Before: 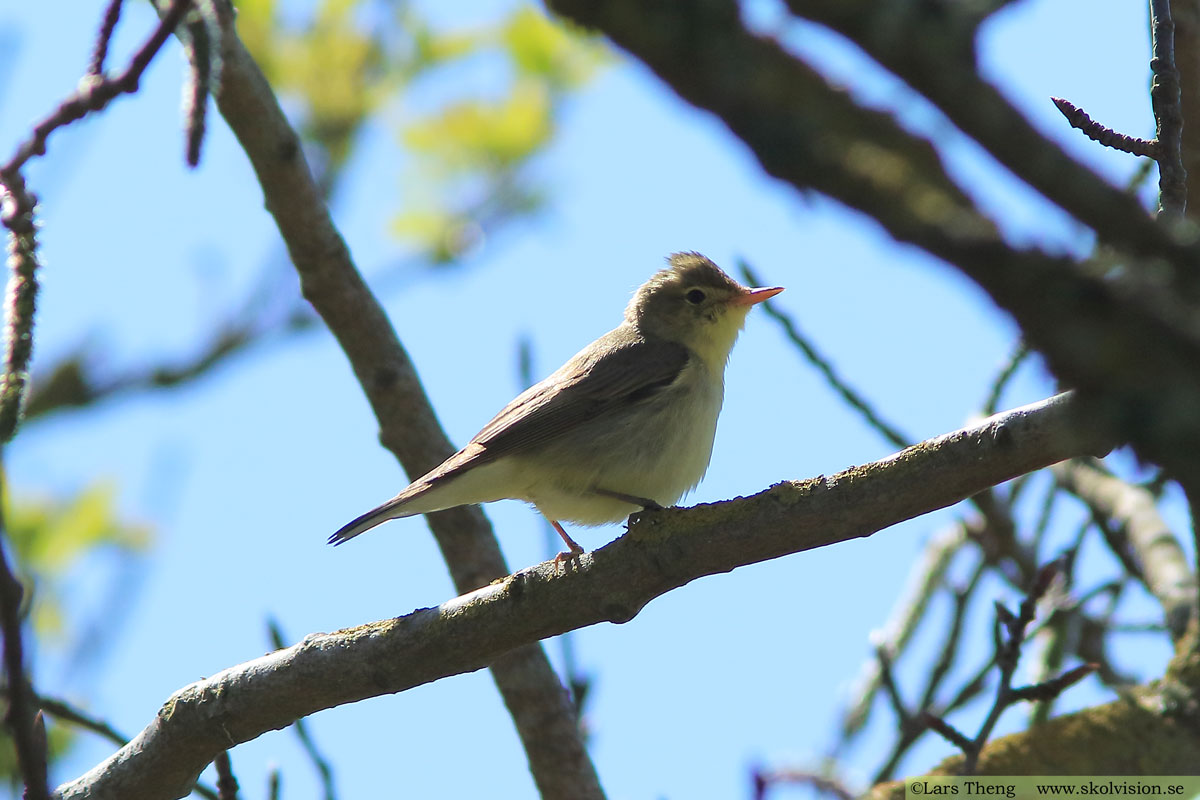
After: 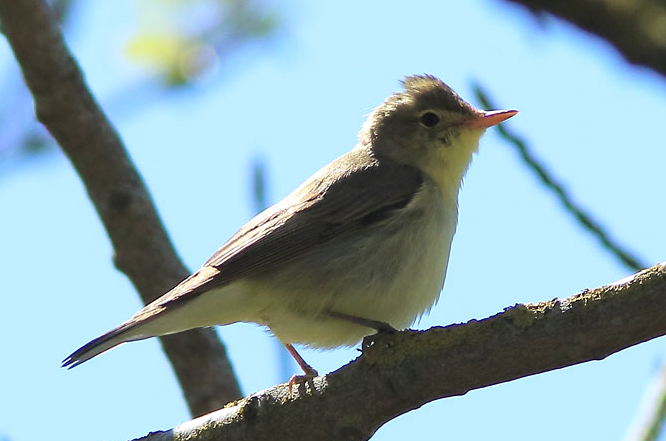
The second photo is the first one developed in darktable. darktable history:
crop and rotate: left 22.205%, top 22.127%, right 22.214%, bottom 22.648%
levels: levels [0.016, 0.484, 0.953]
